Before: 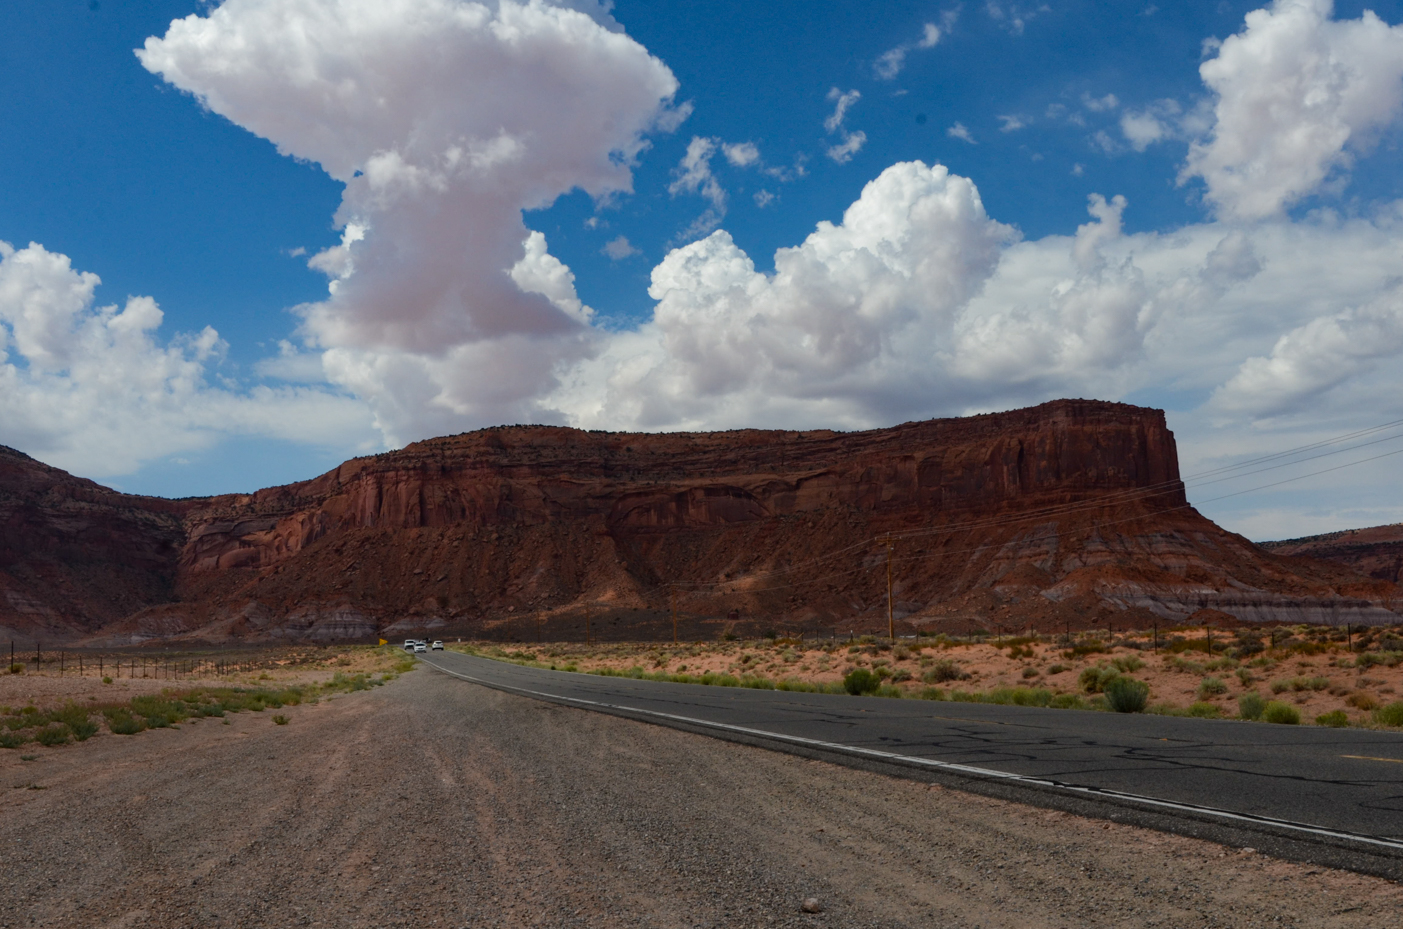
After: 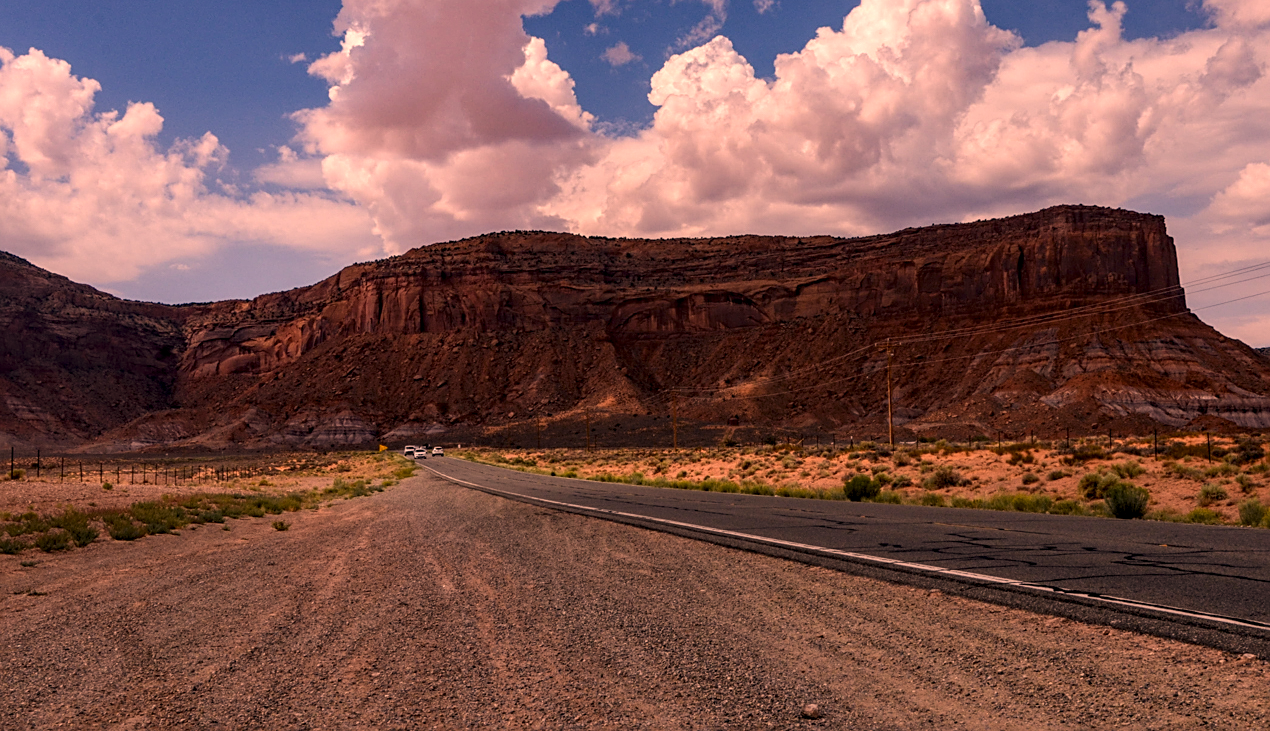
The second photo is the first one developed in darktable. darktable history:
exposure: compensate highlight preservation false
white balance: red 1.188, blue 1.11
crop: top 20.916%, right 9.437%, bottom 0.316%
levels: levels [0, 0.51, 1]
color correction: highlights a* 15, highlights b* 31.55
sharpen: on, module defaults
local contrast: highlights 25%, detail 150%
